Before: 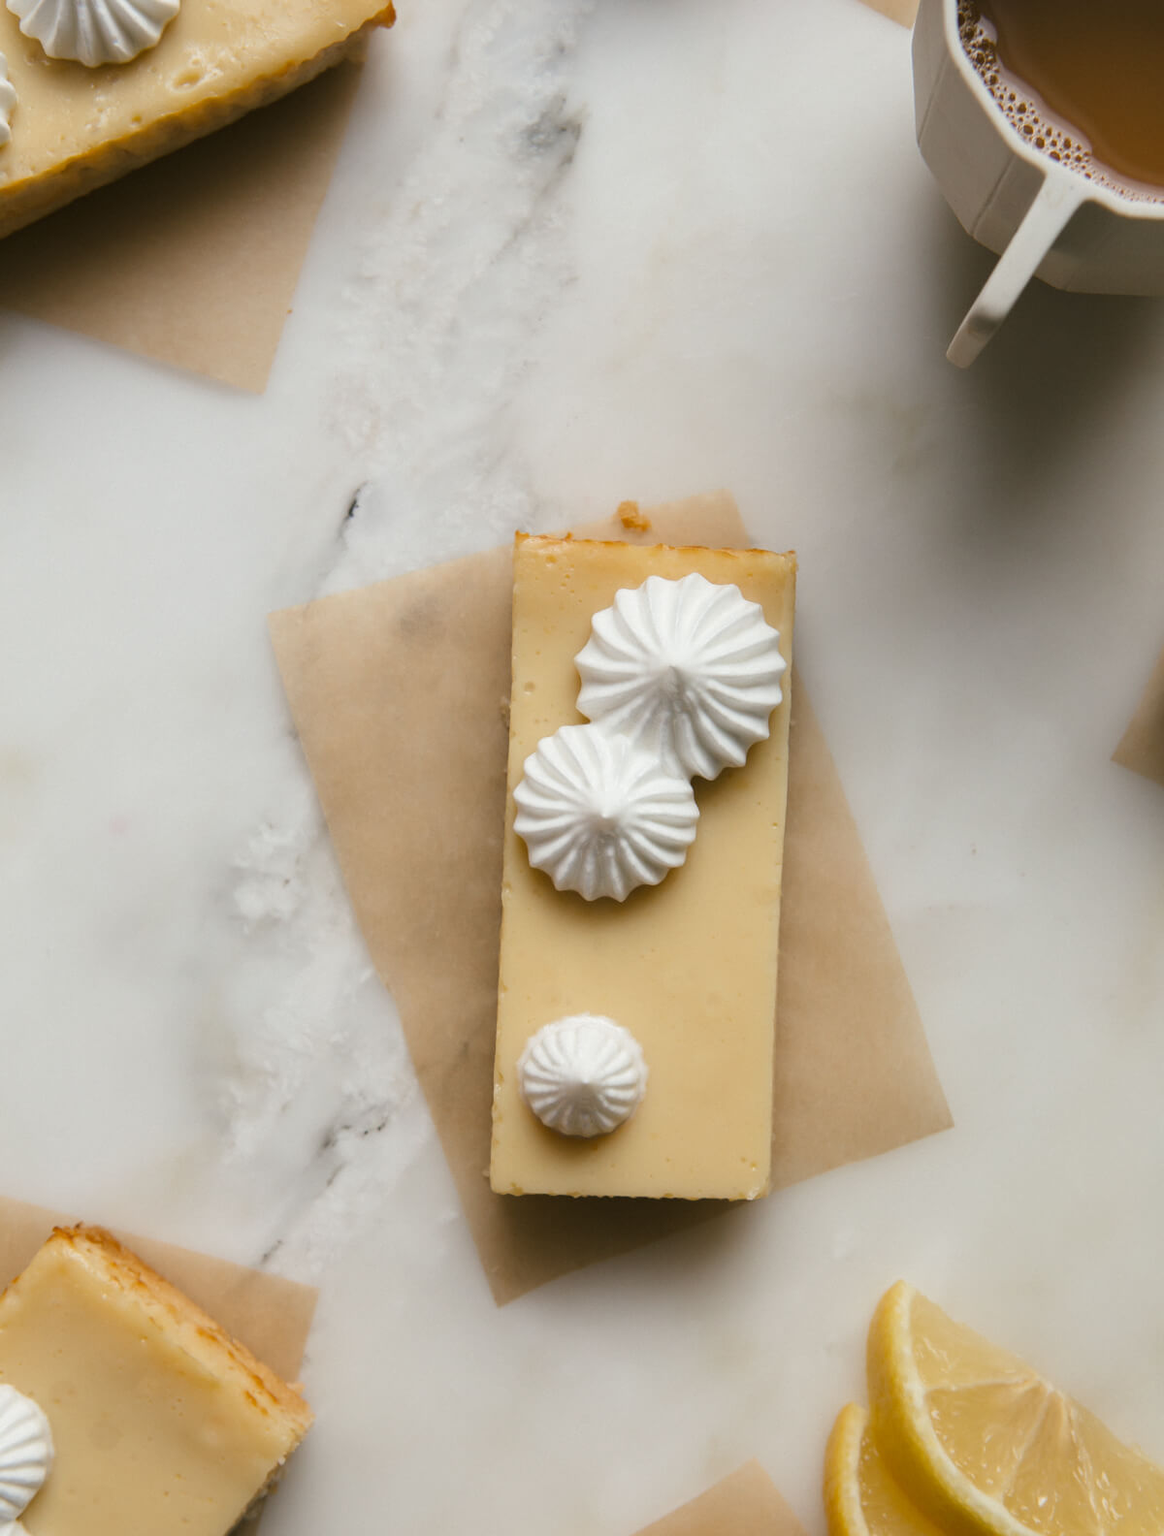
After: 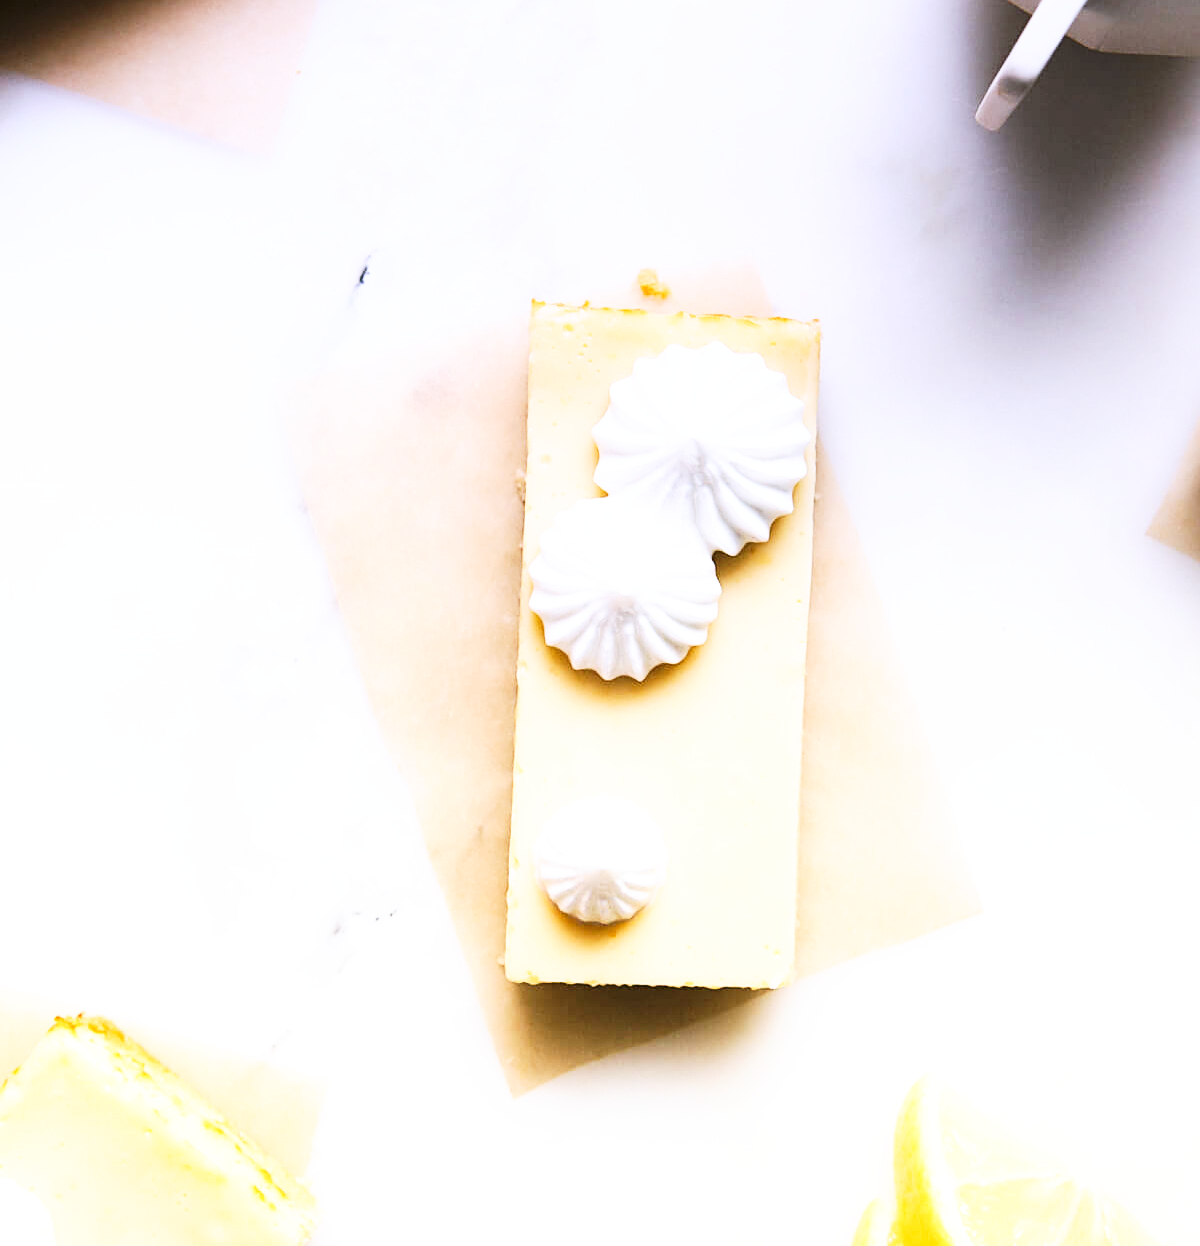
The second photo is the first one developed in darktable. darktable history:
sharpen: on, module defaults
exposure: black level correction 0, exposure 0.9 EV, compensate highlight preservation false
color calibration: illuminant as shot in camera, x 0.358, y 0.373, temperature 4628.91 K
crop and rotate: top 15.774%, bottom 5.506%
base curve: curves: ch0 [(0, 0) (0.007, 0.004) (0.027, 0.03) (0.046, 0.07) (0.207, 0.54) (0.442, 0.872) (0.673, 0.972) (1, 1)], preserve colors none
graduated density: hue 238.83°, saturation 50%
contrast brightness saturation: contrast 0.15, brightness 0.05
